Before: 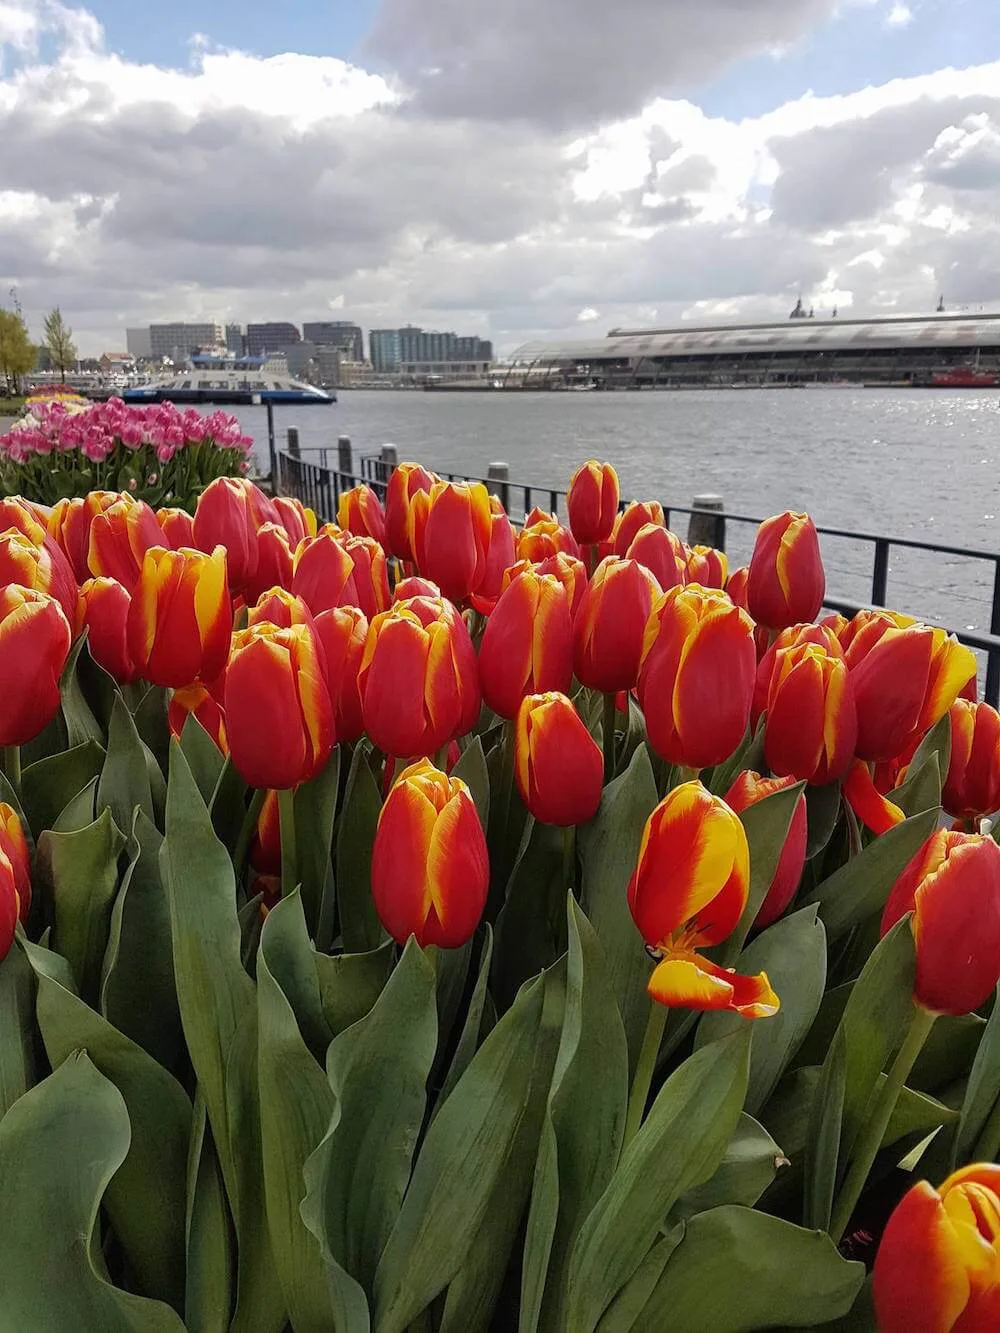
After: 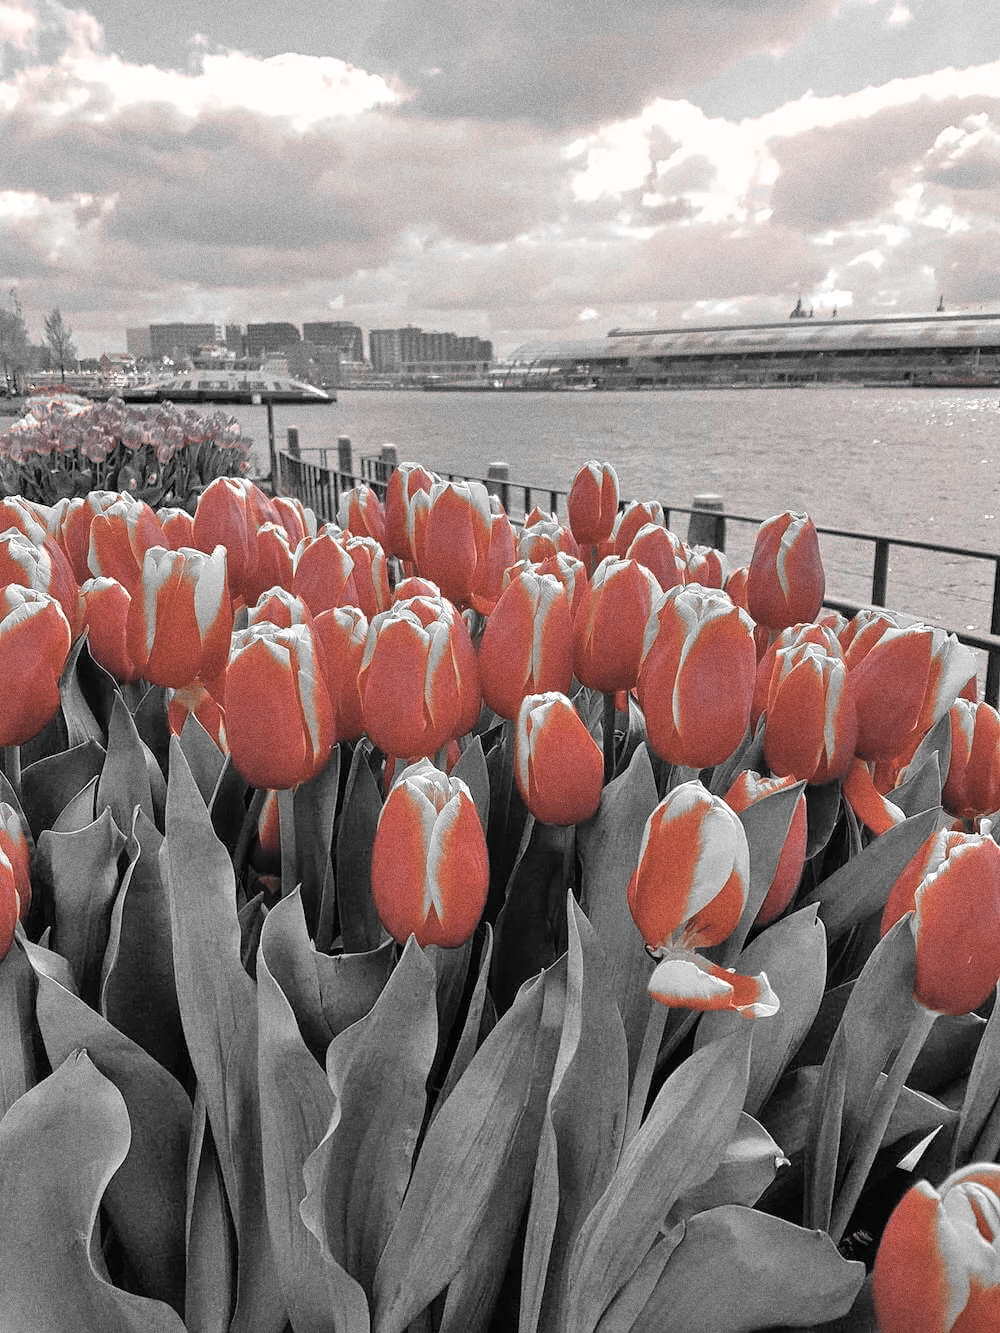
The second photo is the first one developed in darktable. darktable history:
grain: coarseness 0.09 ISO, strength 40%
tone equalizer: -7 EV 0.15 EV, -6 EV 0.6 EV, -5 EV 1.15 EV, -4 EV 1.33 EV, -3 EV 1.15 EV, -2 EV 0.6 EV, -1 EV 0.15 EV, mask exposure compensation -0.5 EV
color zones: curves: ch1 [(0, 0.006) (0.094, 0.285) (0.171, 0.001) (0.429, 0.001) (0.571, 0.003) (0.714, 0.004) (0.857, 0.004) (1, 0.006)]
color correction: highlights a* 10.32, highlights b* 14.66, shadows a* -9.59, shadows b* -15.02
